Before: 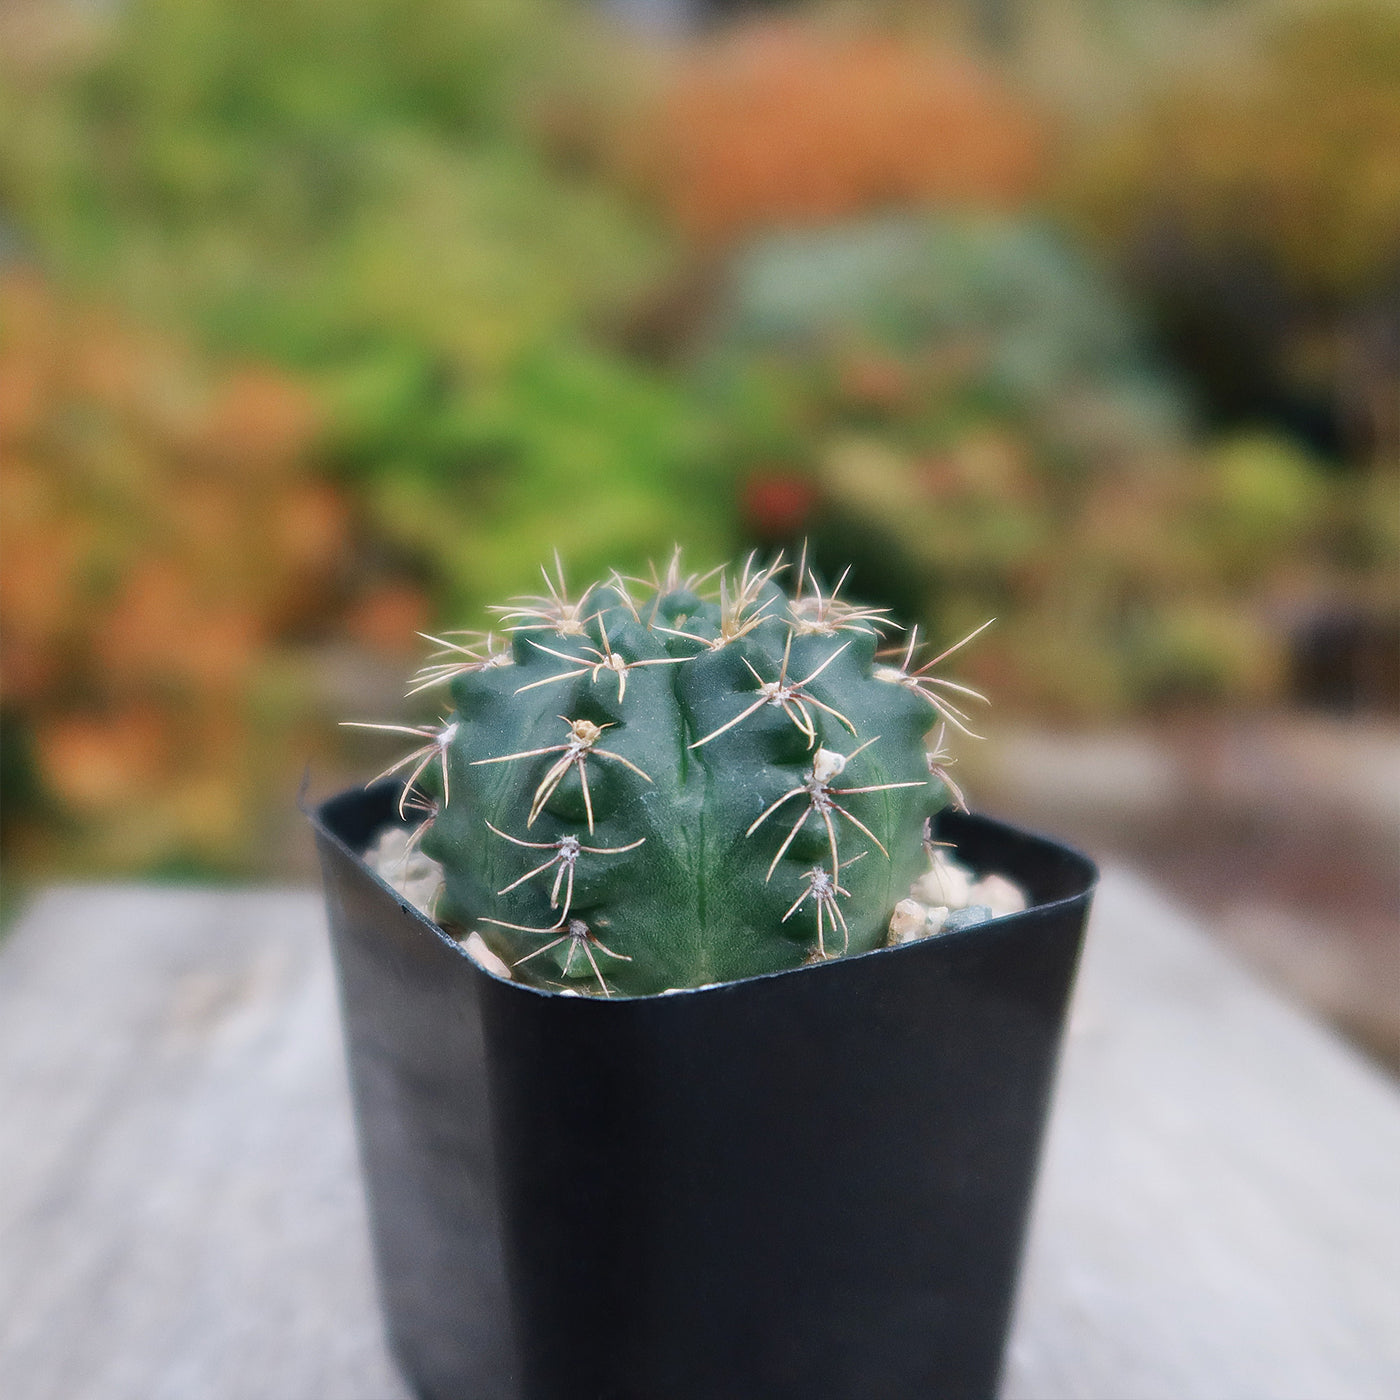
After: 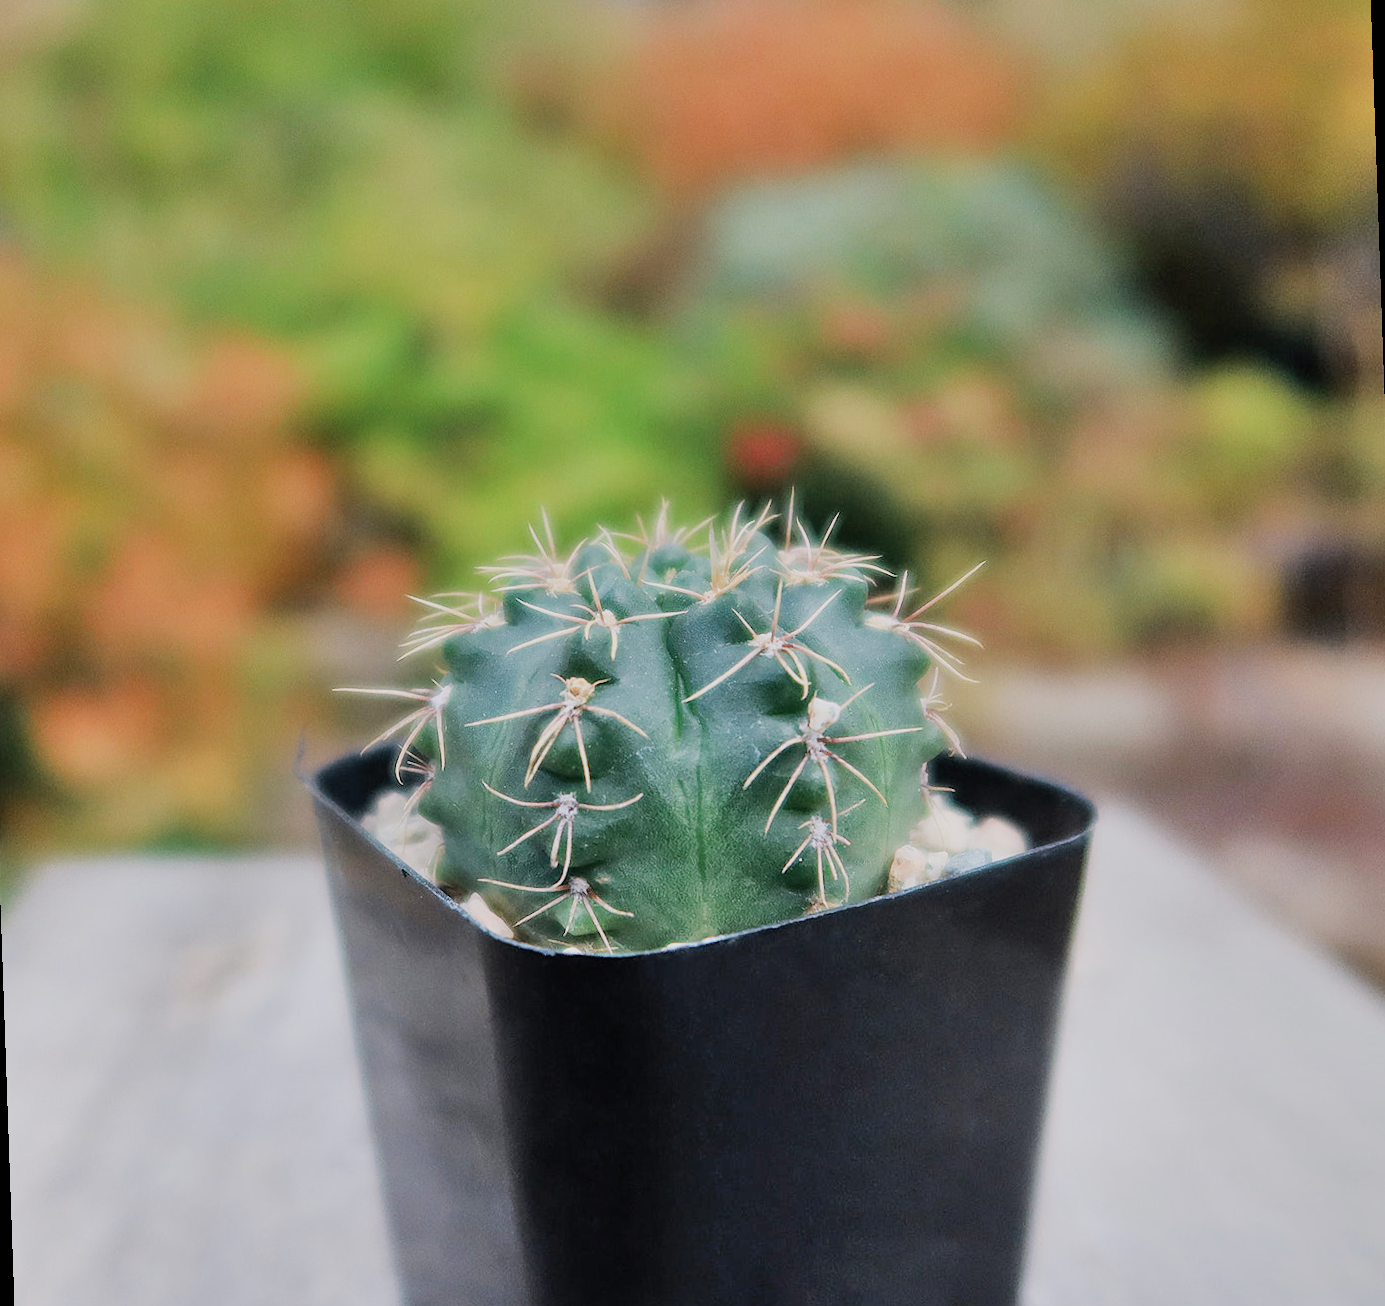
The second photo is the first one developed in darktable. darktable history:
rotate and perspective: rotation -2°, crop left 0.022, crop right 0.978, crop top 0.049, crop bottom 0.951
exposure: black level correction 0, exposure 0.7 EV, compensate exposure bias true, compensate highlight preservation false
filmic rgb: black relative exposure -6.98 EV, white relative exposure 5.63 EV, hardness 2.86
shadows and highlights: soften with gaussian
